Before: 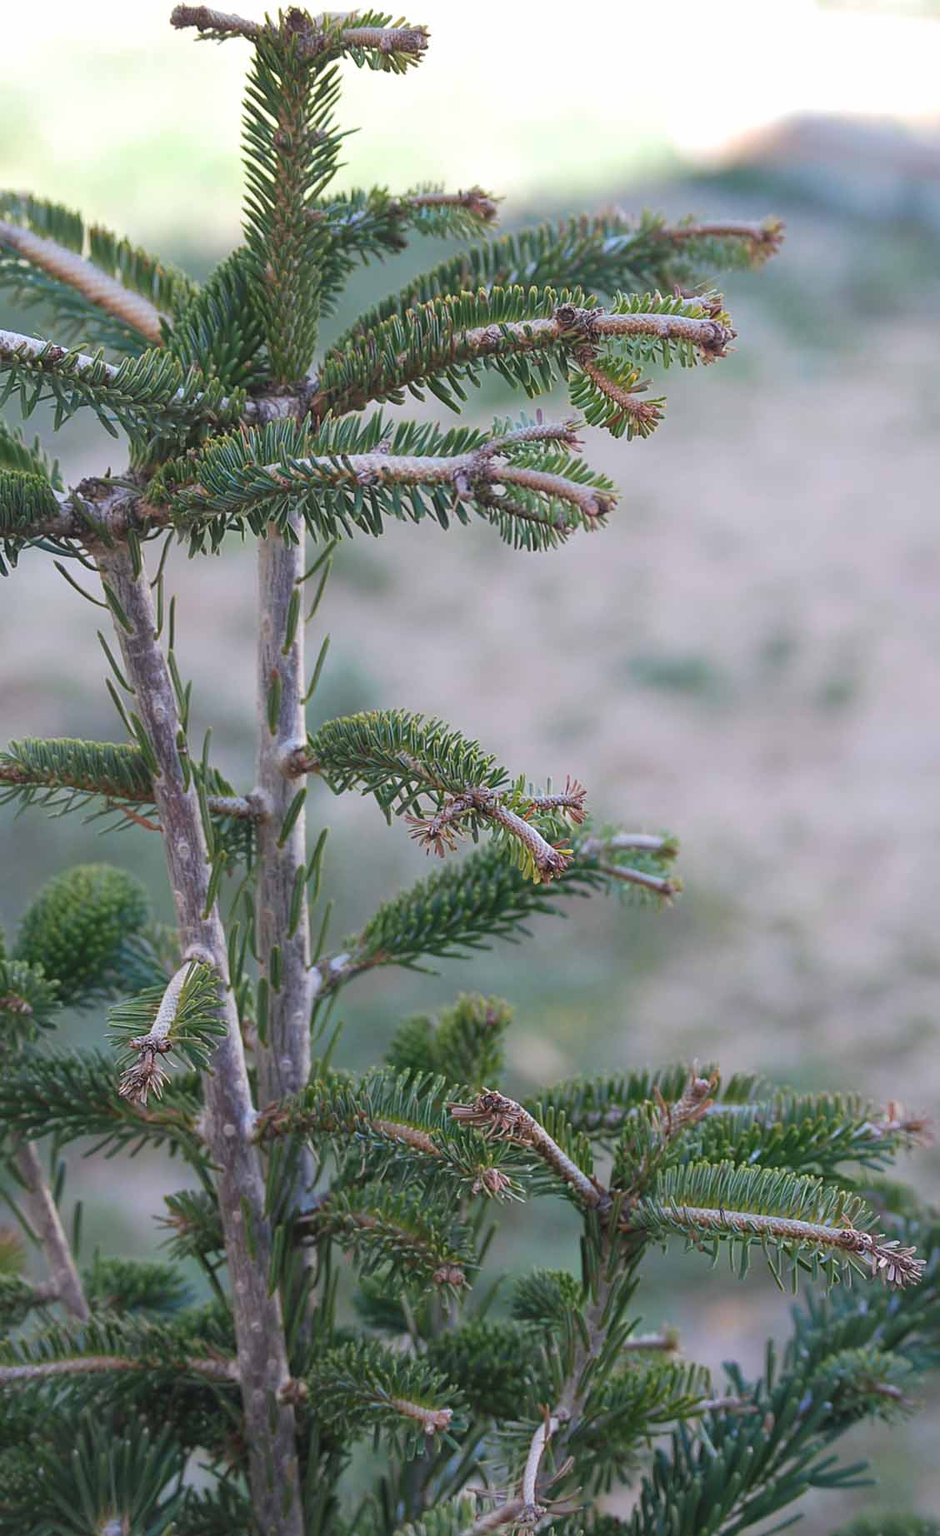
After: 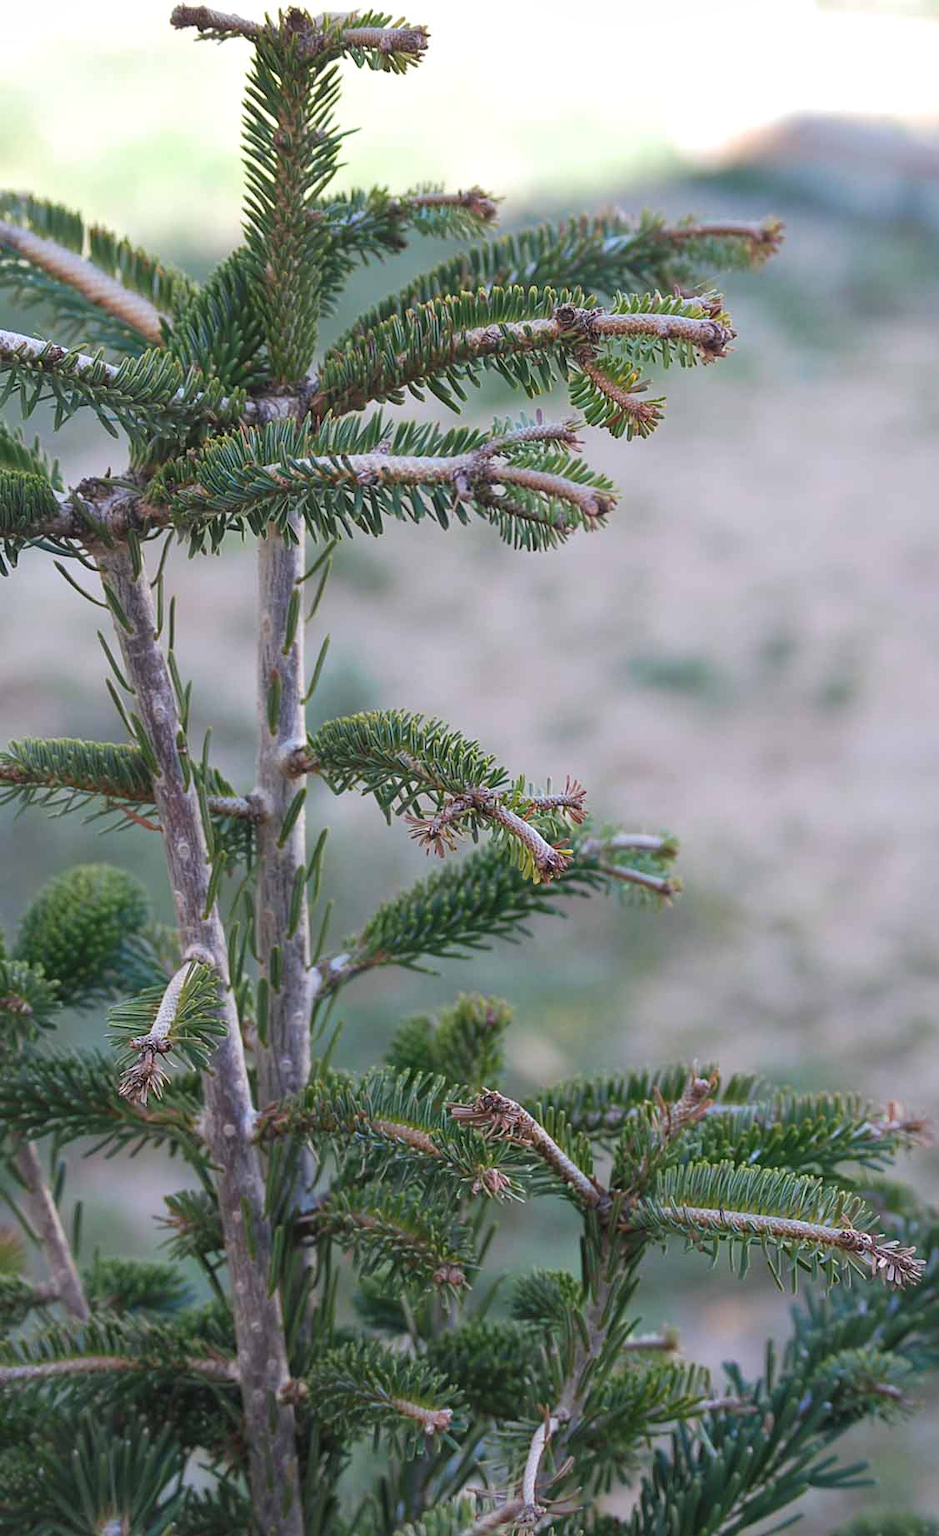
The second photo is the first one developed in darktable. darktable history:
contrast equalizer: y [[0.6 ×6], [0.55 ×6], [0 ×6], [0 ×6], [0 ×6]], mix 0.146
